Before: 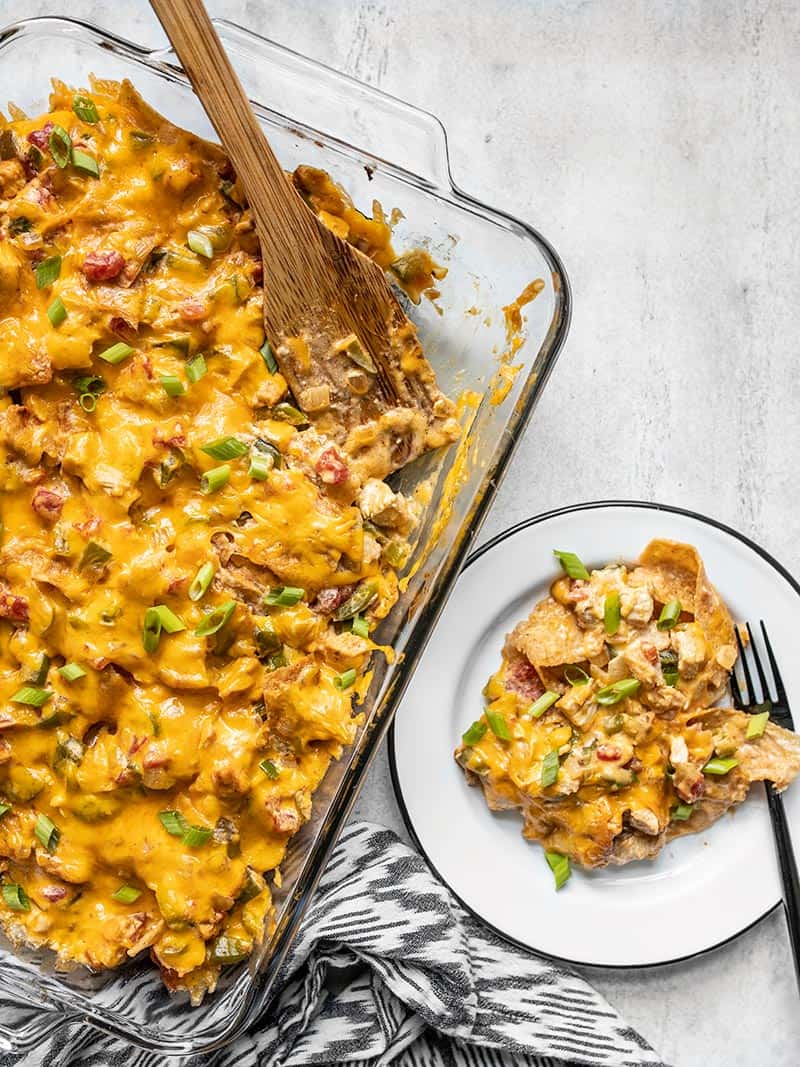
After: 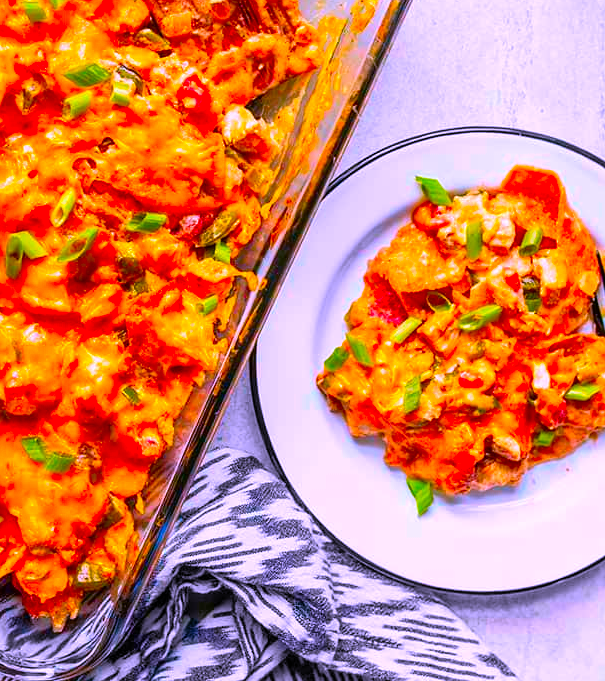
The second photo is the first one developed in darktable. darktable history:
white balance: red 1.042, blue 1.17
crop and rotate: left 17.299%, top 35.115%, right 7.015%, bottom 1.024%
color correction: saturation 3
exposure: exposure 0 EV, compensate highlight preservation false
tone equalizer: -7 EV 0.13 EV, smoothing diameter 25%, edges refinement/feathering 10, preserve details guided filter
